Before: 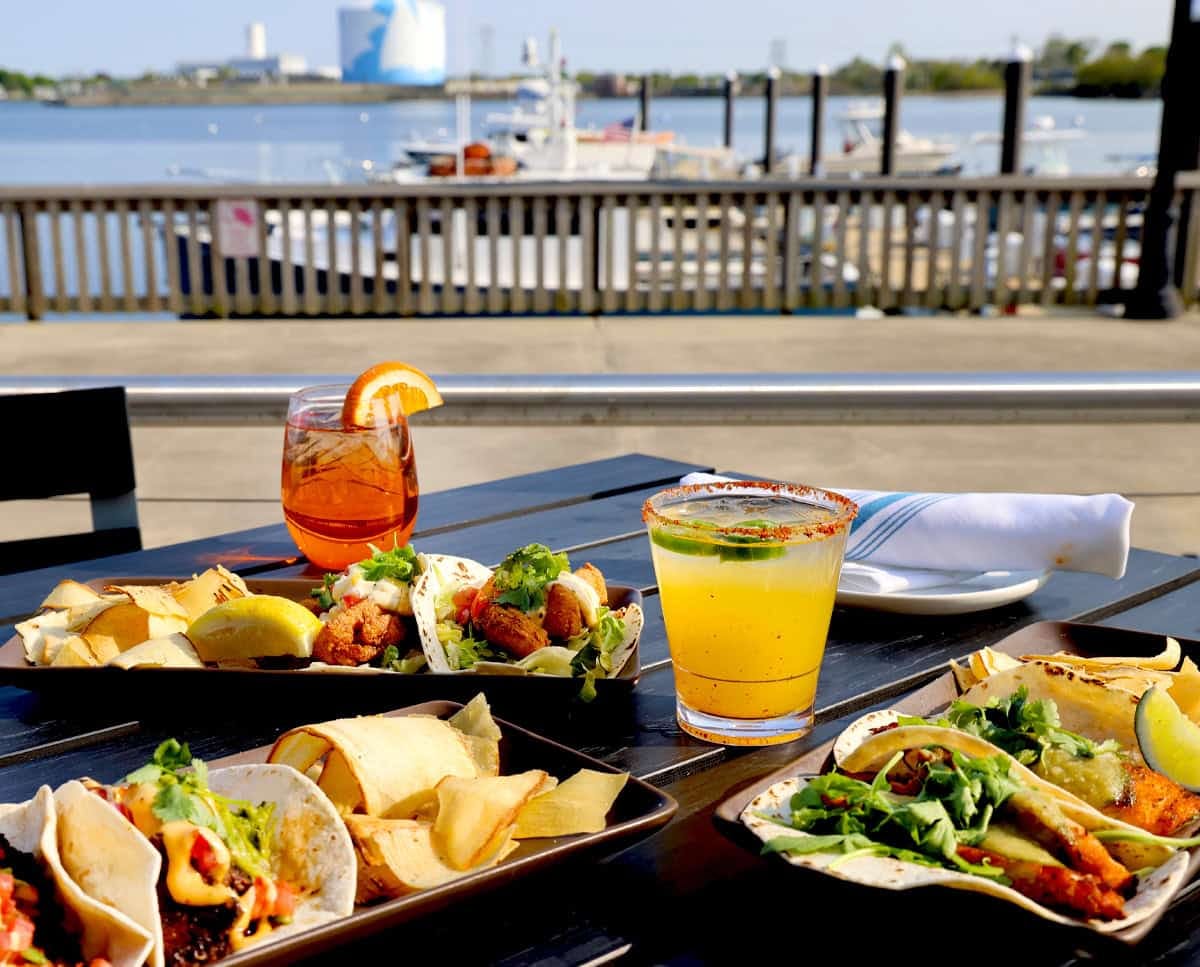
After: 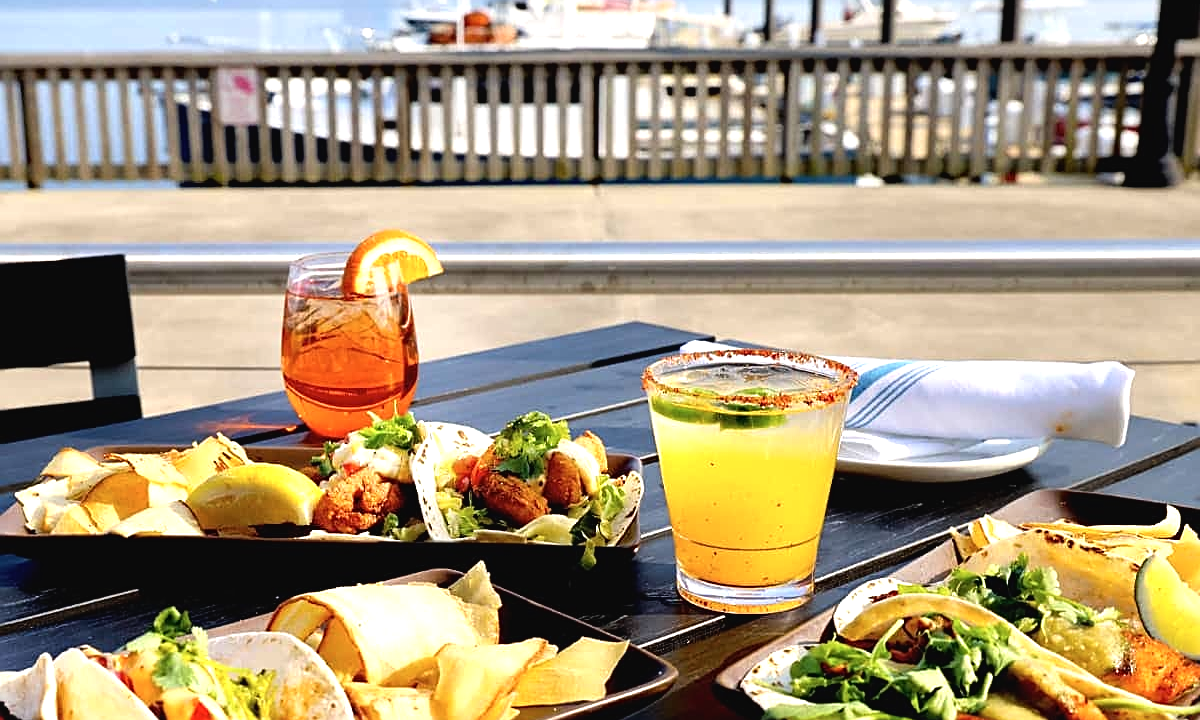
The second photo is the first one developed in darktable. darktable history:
contrast brightness saturation: contrast -0.066, brightness -0.04, saturation -0.109
exposure: black level correction 0, exposure 0 EV, compensate exposure bias true, compensate highlight preservation false
sharpen: on, module defaults
crop: top 13.654%, bottom 11.393%
tone equalizer: -8 EV -0.778 EV, -7 EV -0.708 EV, -6 EV -0.595 EV, -5 EV -0.396 EV, -3 EV 0.369 EV, -2 EV 0.6 EV, -1 EV 0.692 EV, +0 EV 0.739 EV
shadows and highlights: radius 331.11, shadows 55.18, highlights -99.01, compress 94.51%, soften with gaussian
